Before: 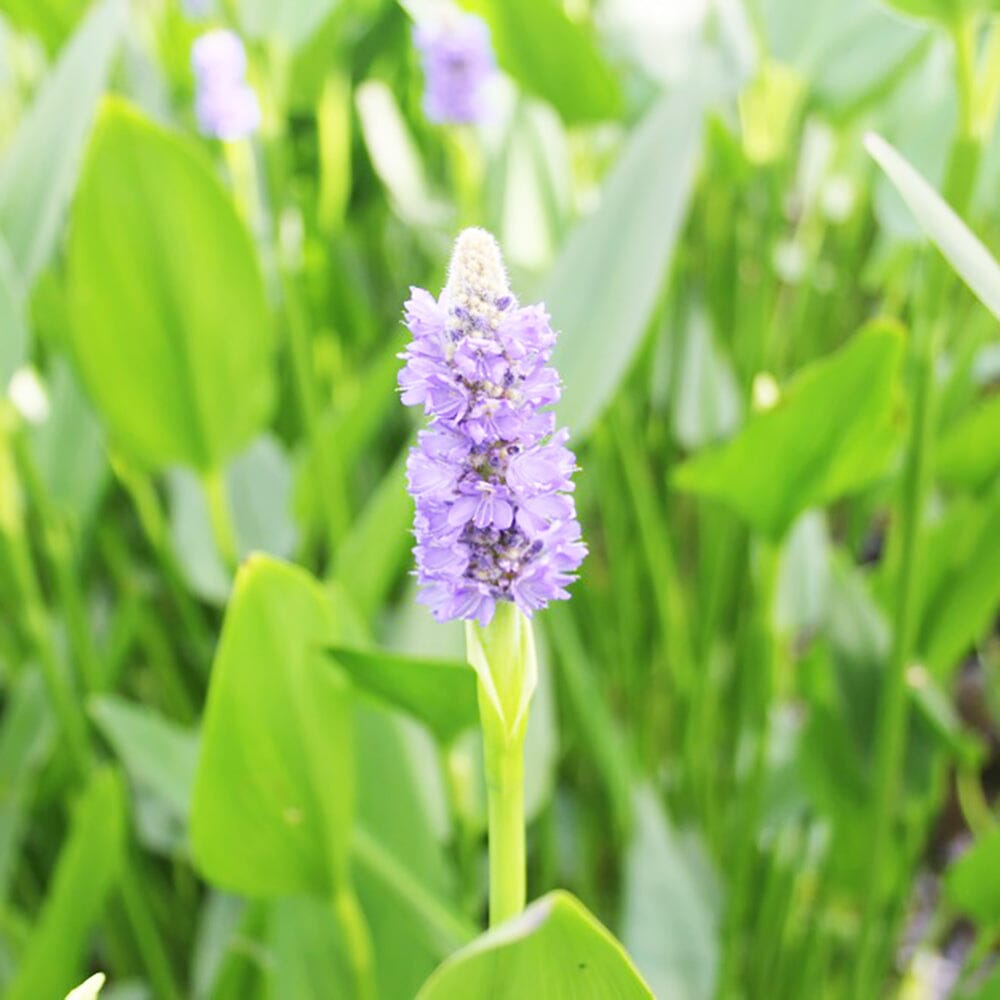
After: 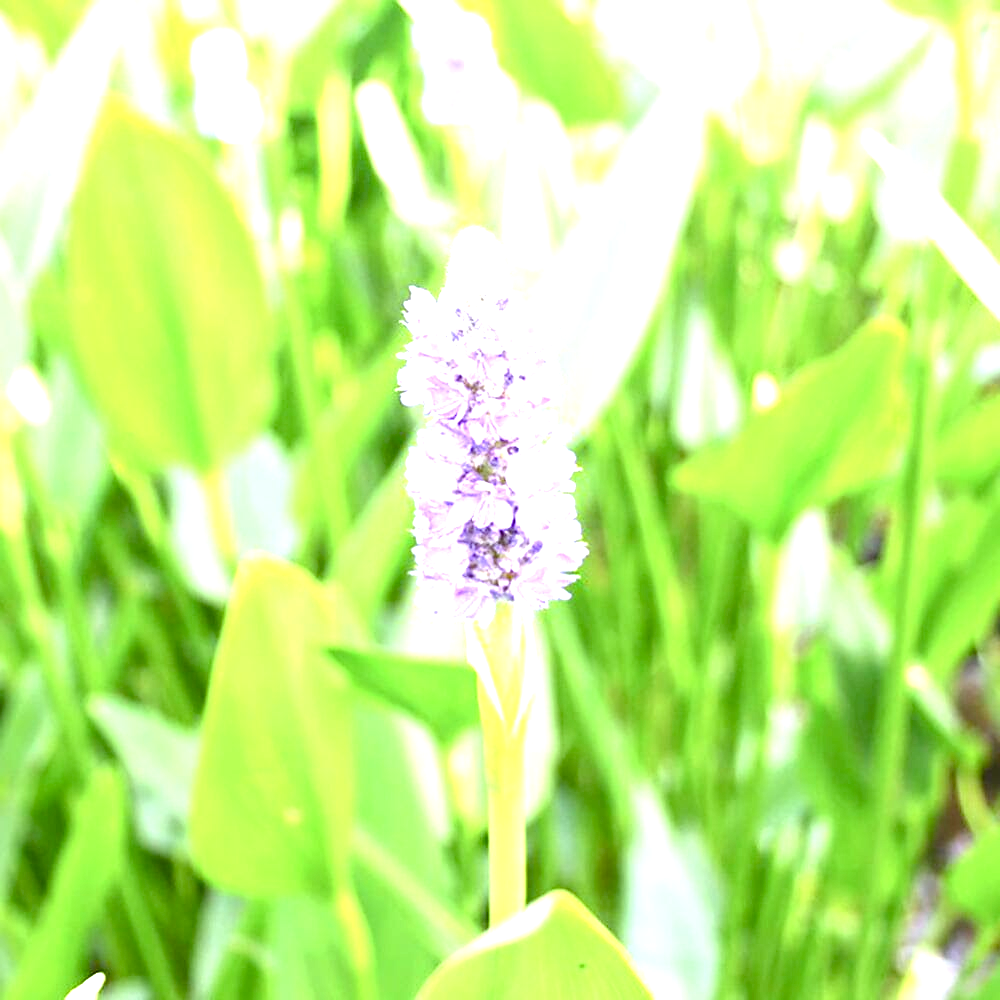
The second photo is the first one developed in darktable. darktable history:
sharpen: radius 1.458, amount 0.398, threshold 1.271
exposure: black level correction 0, exposure 1.2 EV, compensate highlight preservation false
color correction: highlights a* -2.73, highlights b* -2.09, shadows a* 2.41, shadows b* 2.73
color balance rgb: perceptual saturation grading › global saturation 20%, perceptual saturation grading › highlights -25%, perceptual saturation grading › shadows 25%
local contrast: highlights 100%, shadows 100%, detail 120%, midtone range 0.2
